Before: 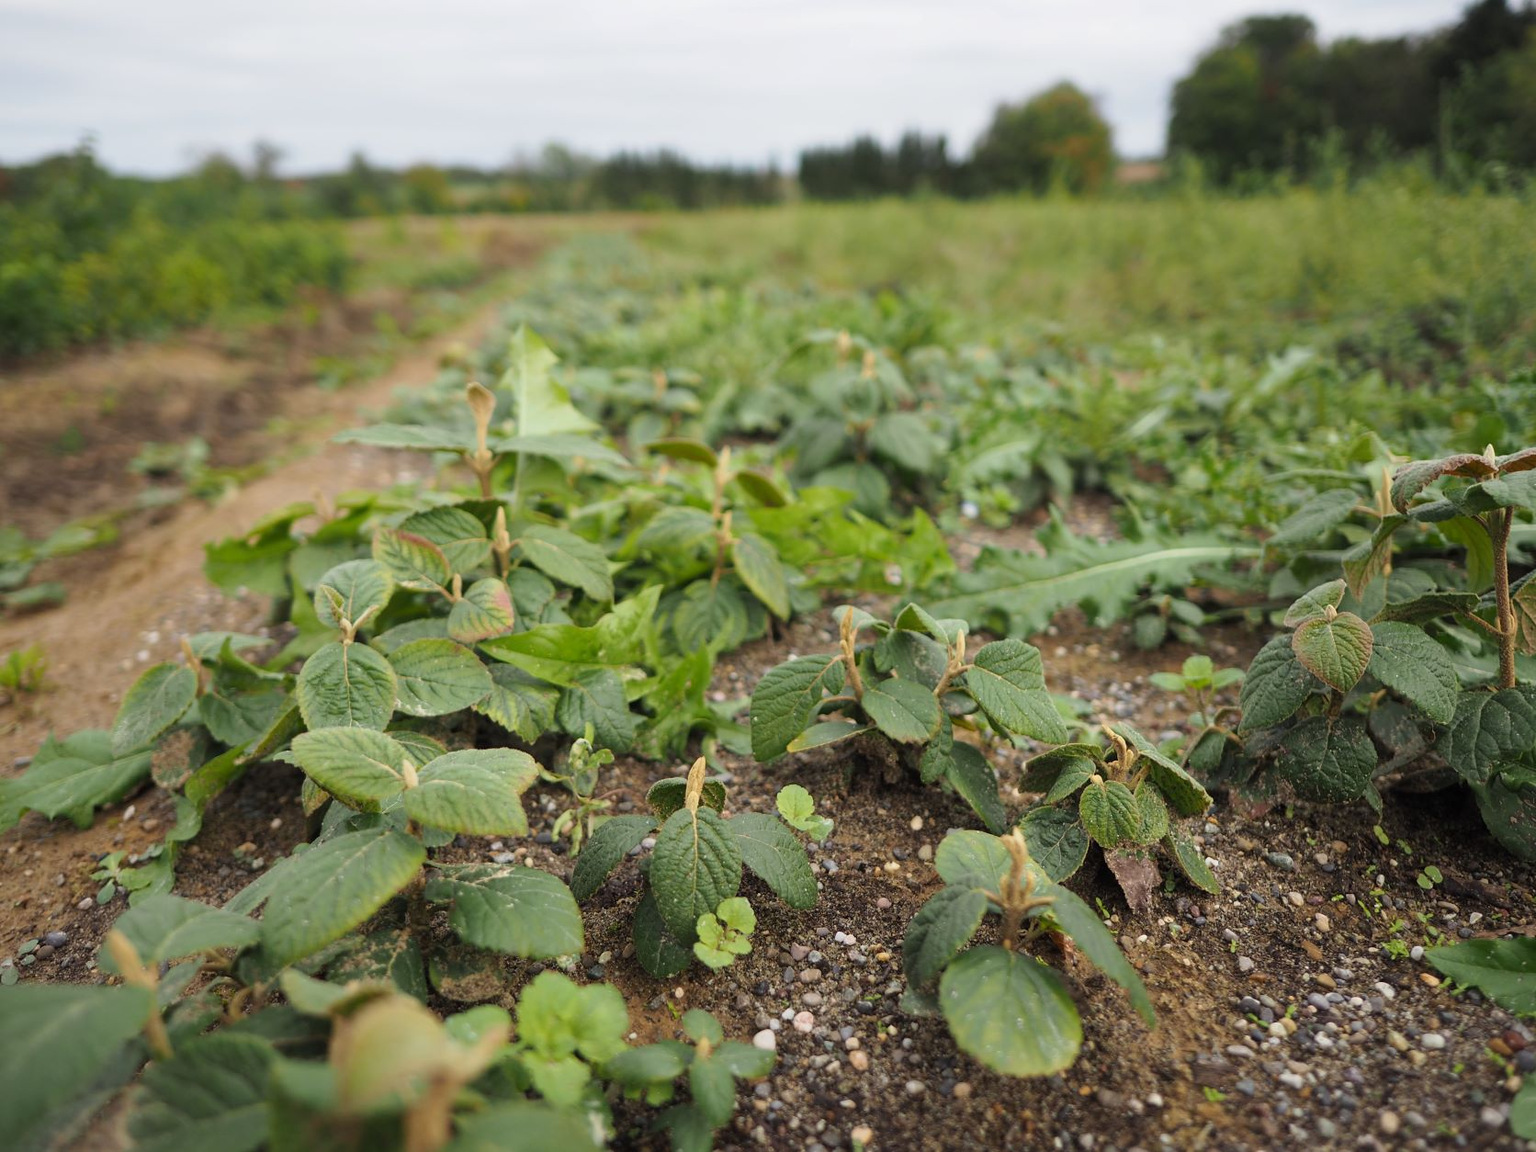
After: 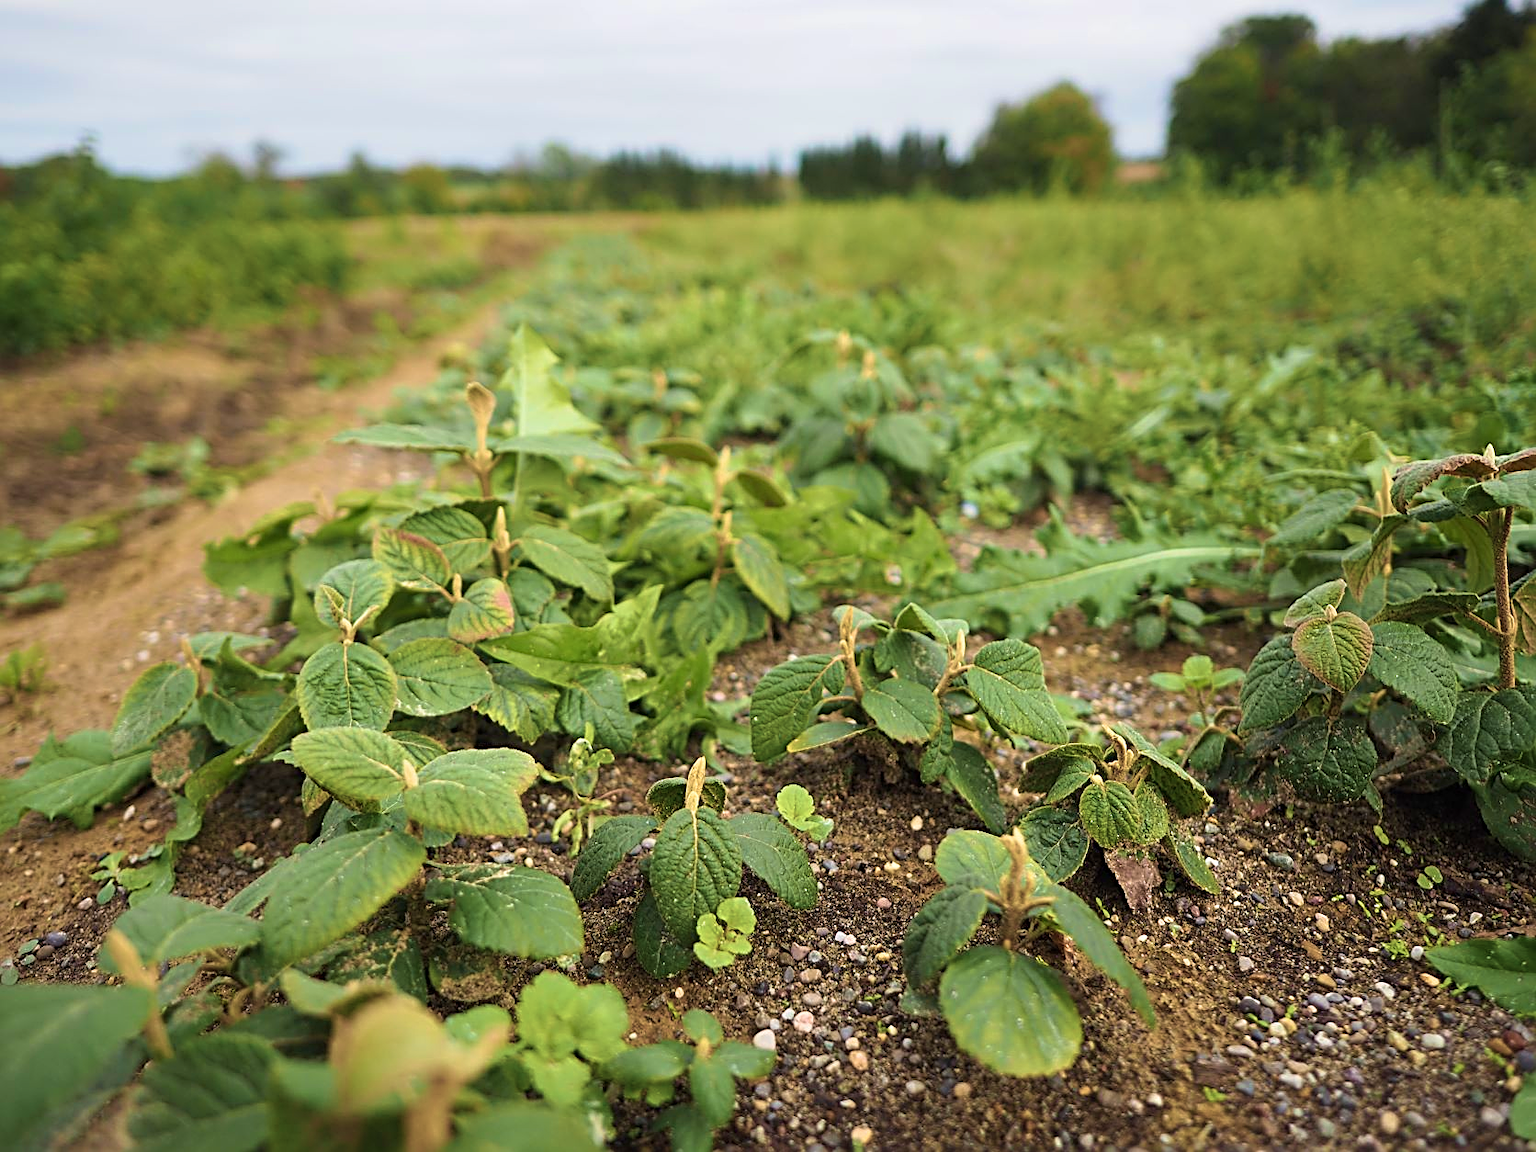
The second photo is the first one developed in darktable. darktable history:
color zones: curves: ch0 [(0, 0.558) (0.143, 0.559) (0.286, 0.529) (0.429, 0.505) (0.571, 0.5) (0.714, 0.5) (0.857, 0.5) (1, 0.558)]; ch1 [(0, 0.469) (0.01, 0.469) (0.12, 0.446) (0.248, 0.469) (0.5, 0.5) (0.748, 0.5) (0.99, 0.469) (1, 0.469)]
velvia: strength 67.07%, mid-tones bias 0.972
sharpen: radius 2.817, amount 0.715
